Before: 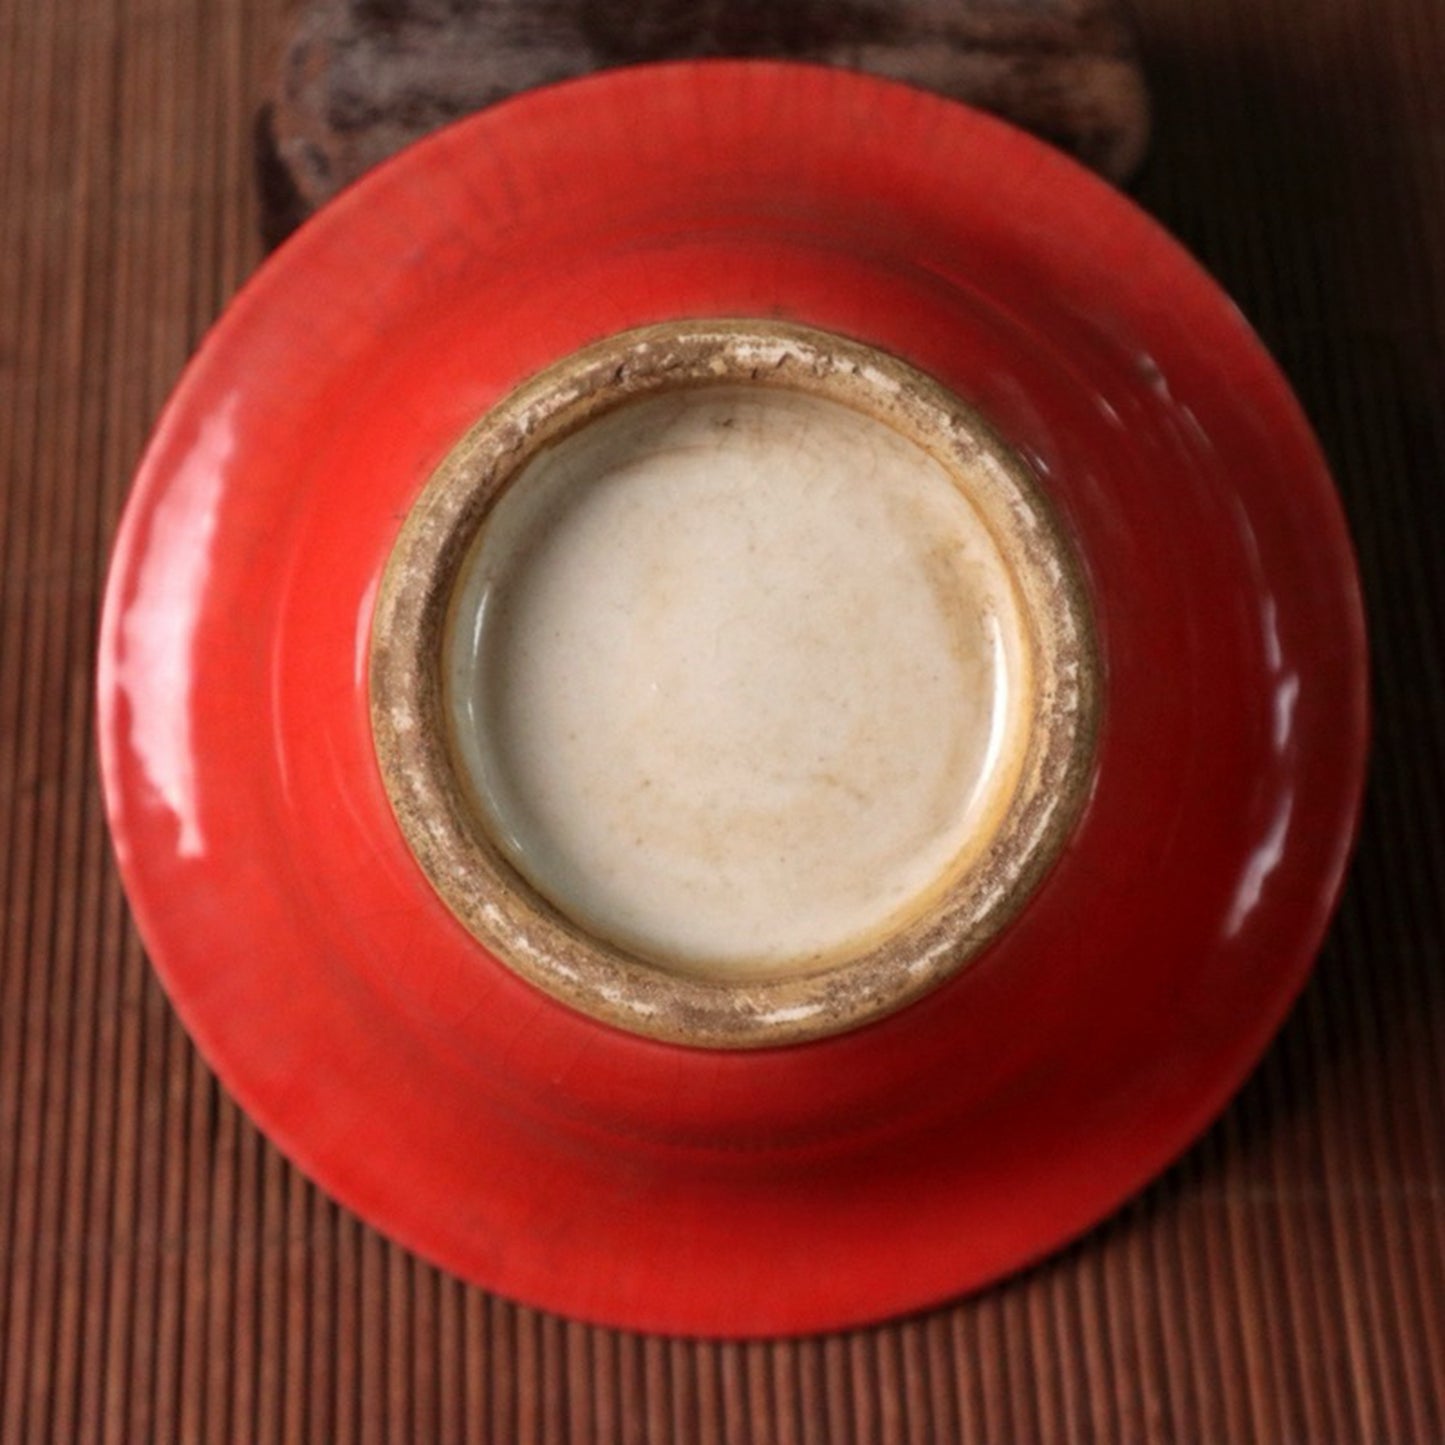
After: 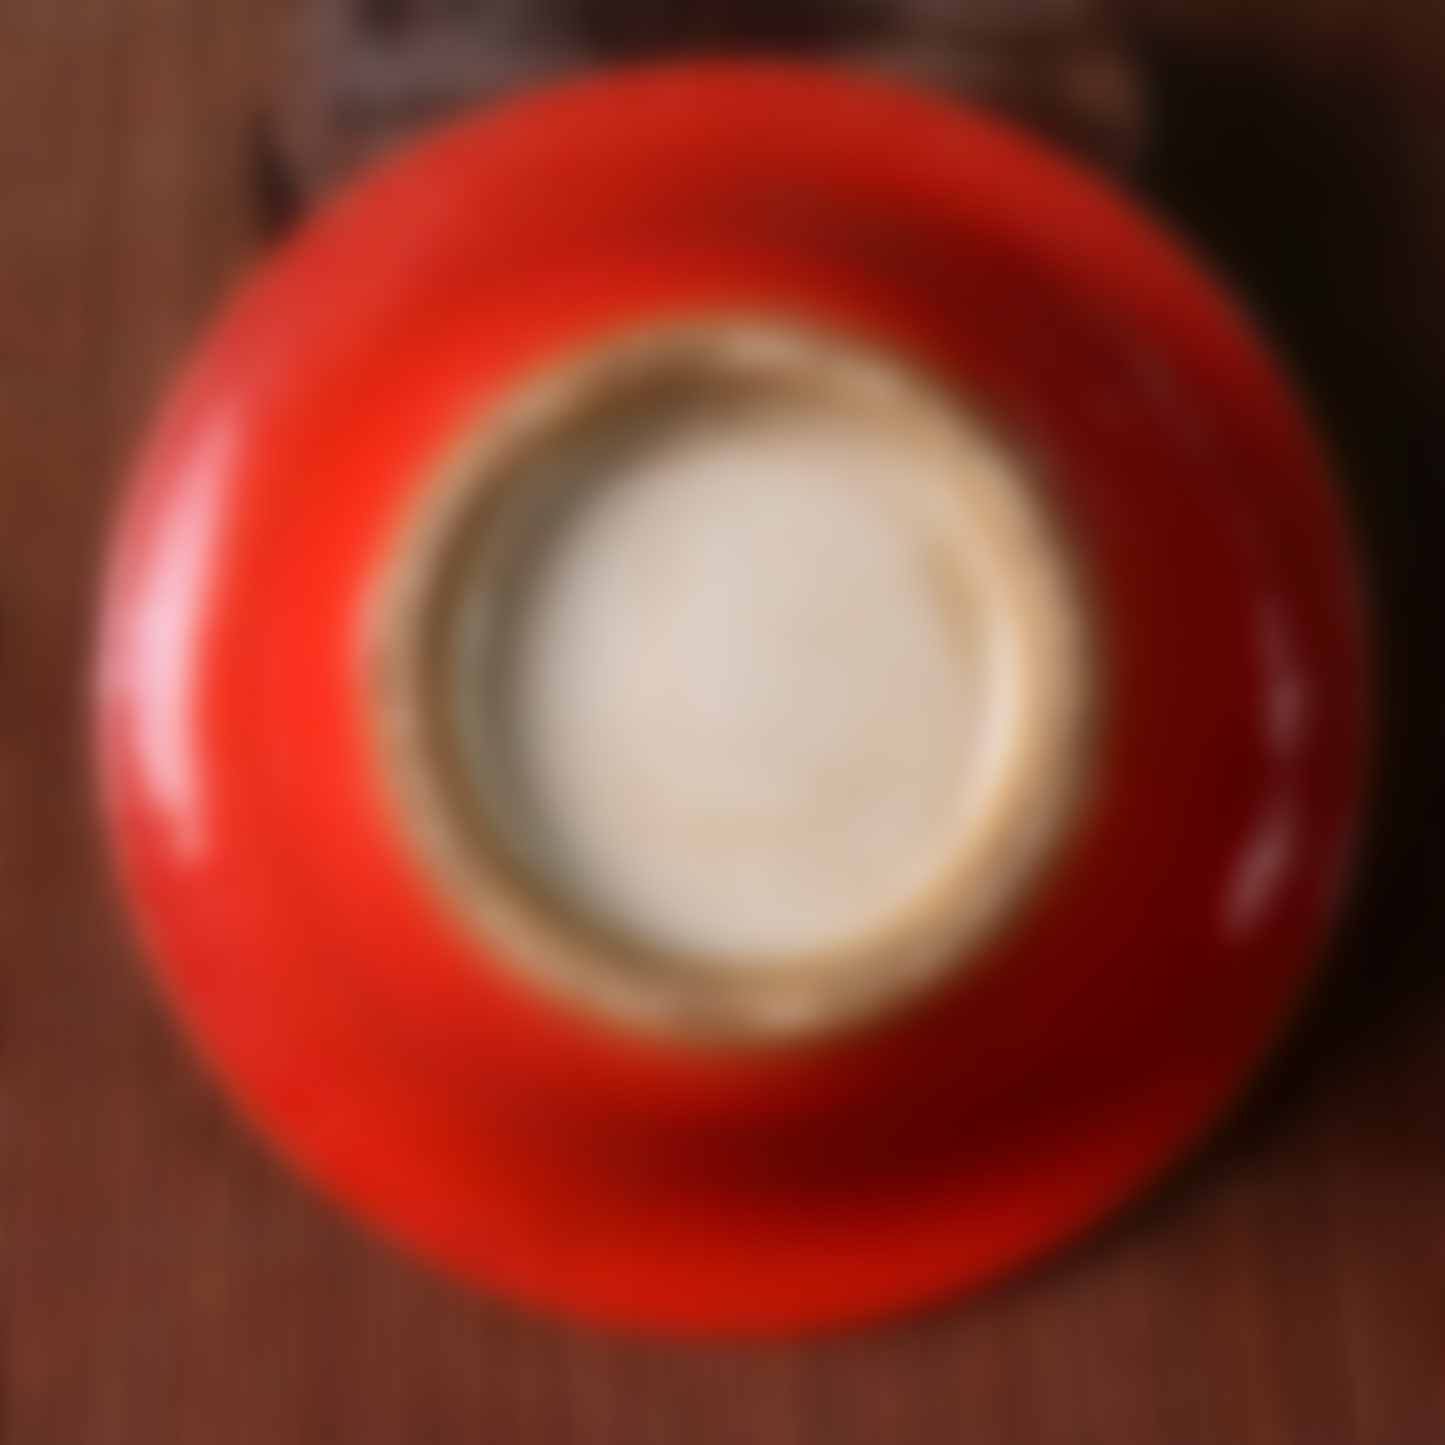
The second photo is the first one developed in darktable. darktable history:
lowpass: radius 16, unbound 0
color balance rgb: linear chroma grading › shadows 19.44%, linear chroma grading › highlights 3.42%, linear chroma grading › mid-tones 10.16%
white balance: red 0.976, blue 1.04
